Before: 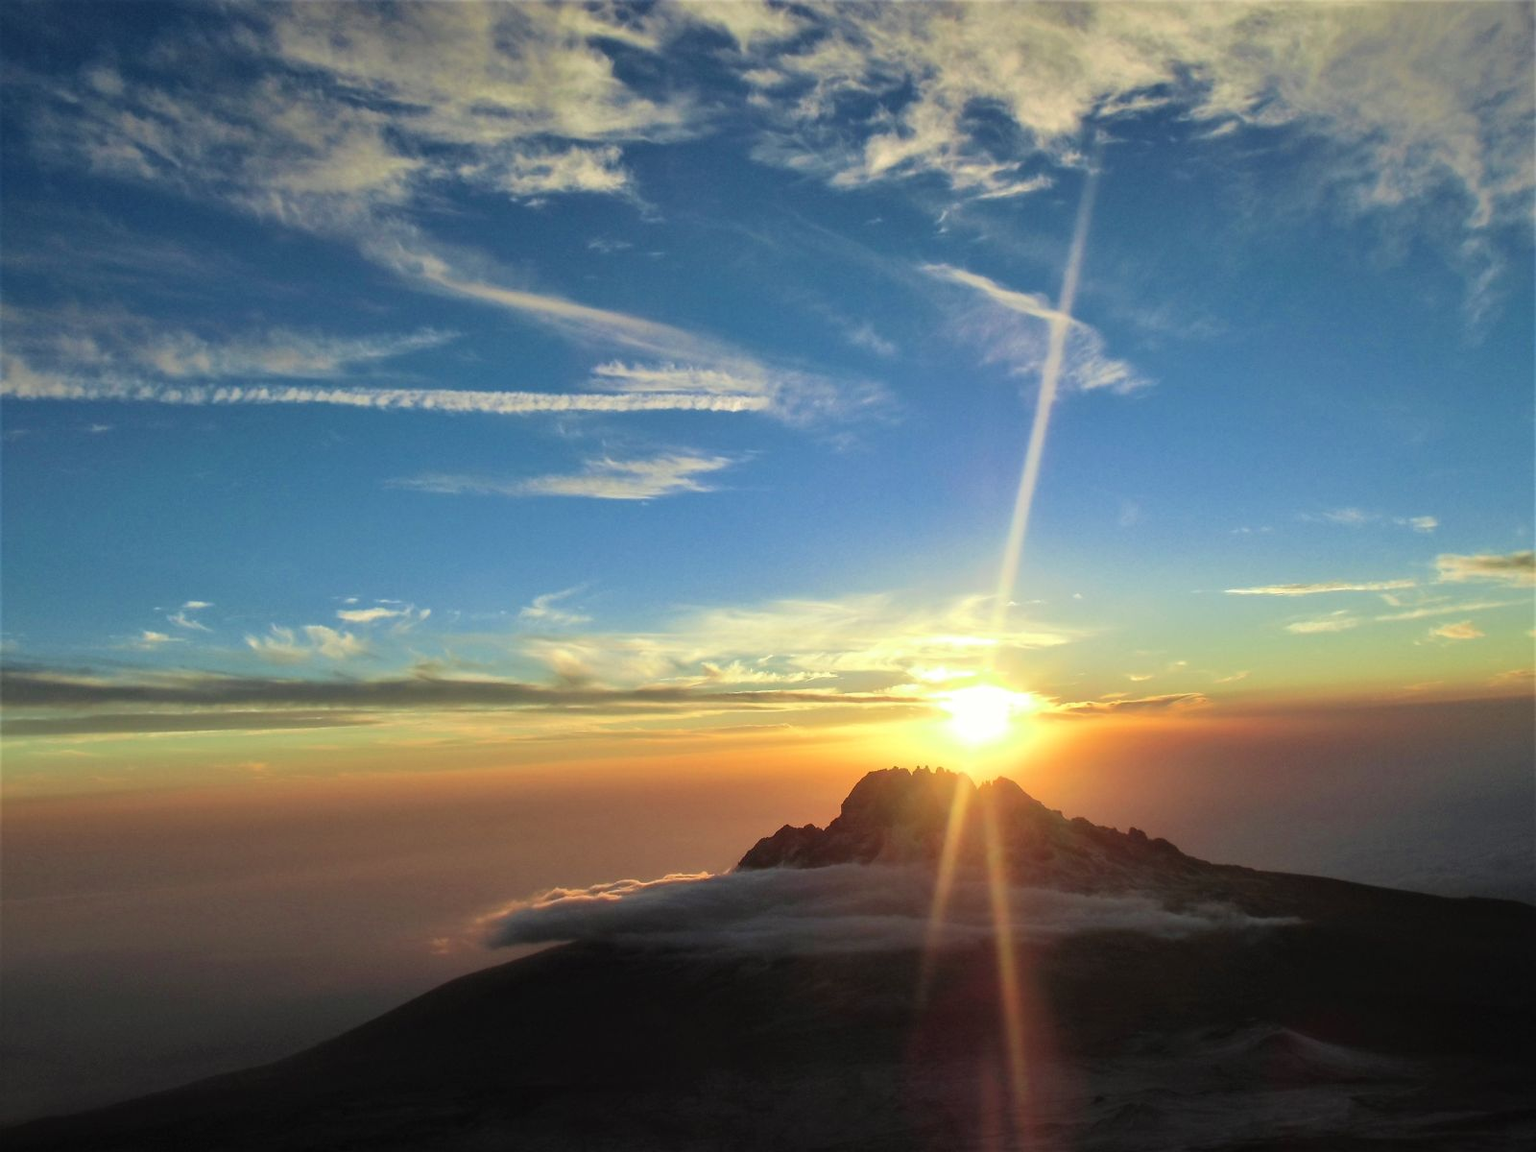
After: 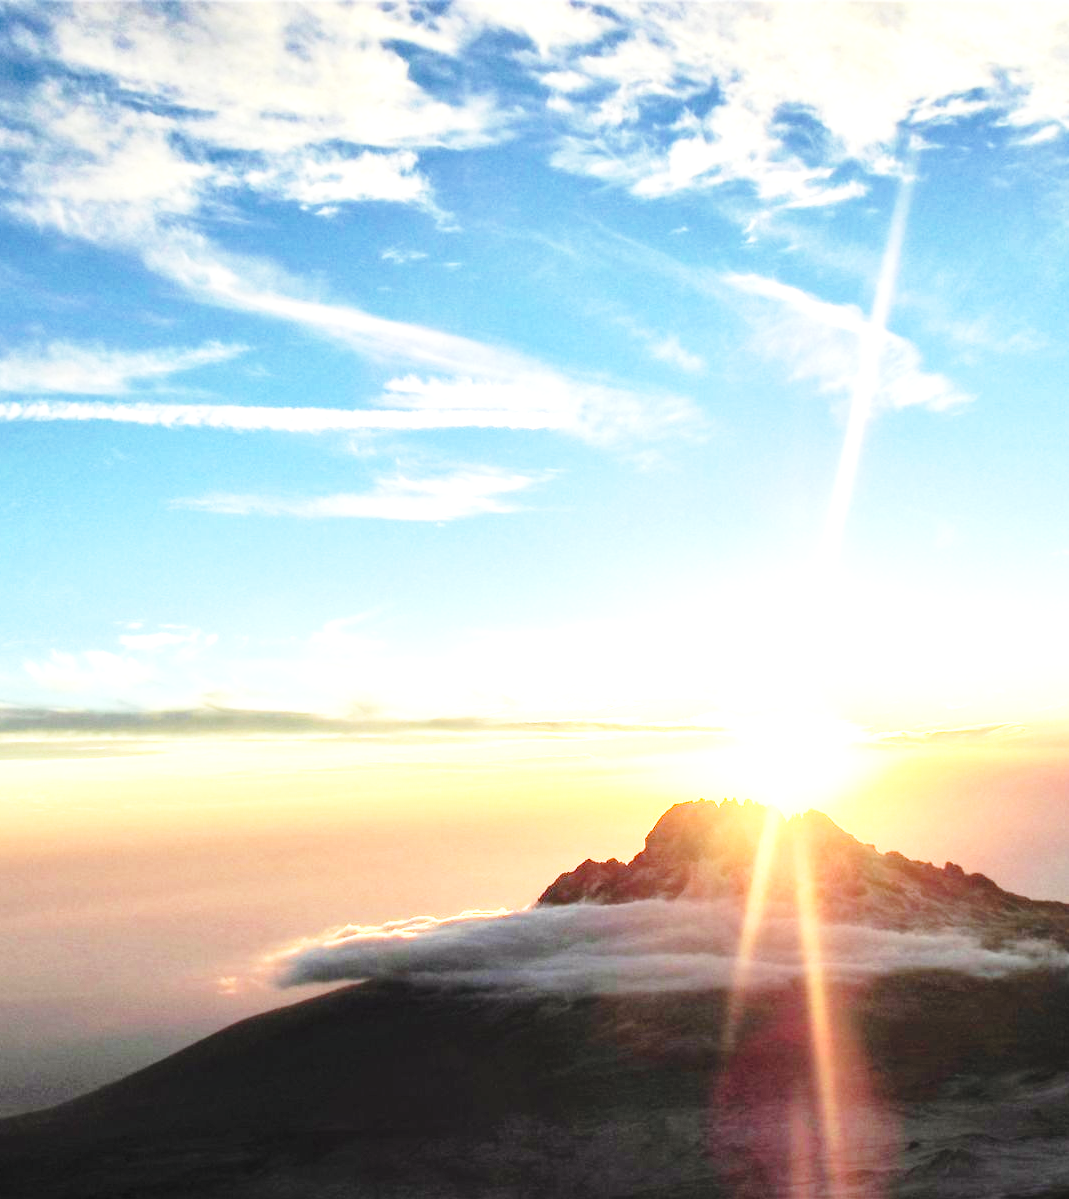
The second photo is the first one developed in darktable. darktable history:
crop and rotate: left 14.479%, right 18.683%
exposure: black level correction 0, exposure 1.542 EV, compensate highlight preservation false
base curve: curves: ch0 [(0, 0) (0.028, 0.03) (0.121, 0.232) (0.46, 0.748) (0.859, 0.968) (1, 1)], preserve colors none
contrast equalizer: y [[0.528 ×6], [0.514 ×6], [0.362 ×6], [0 ×6], [0 ×6]]
